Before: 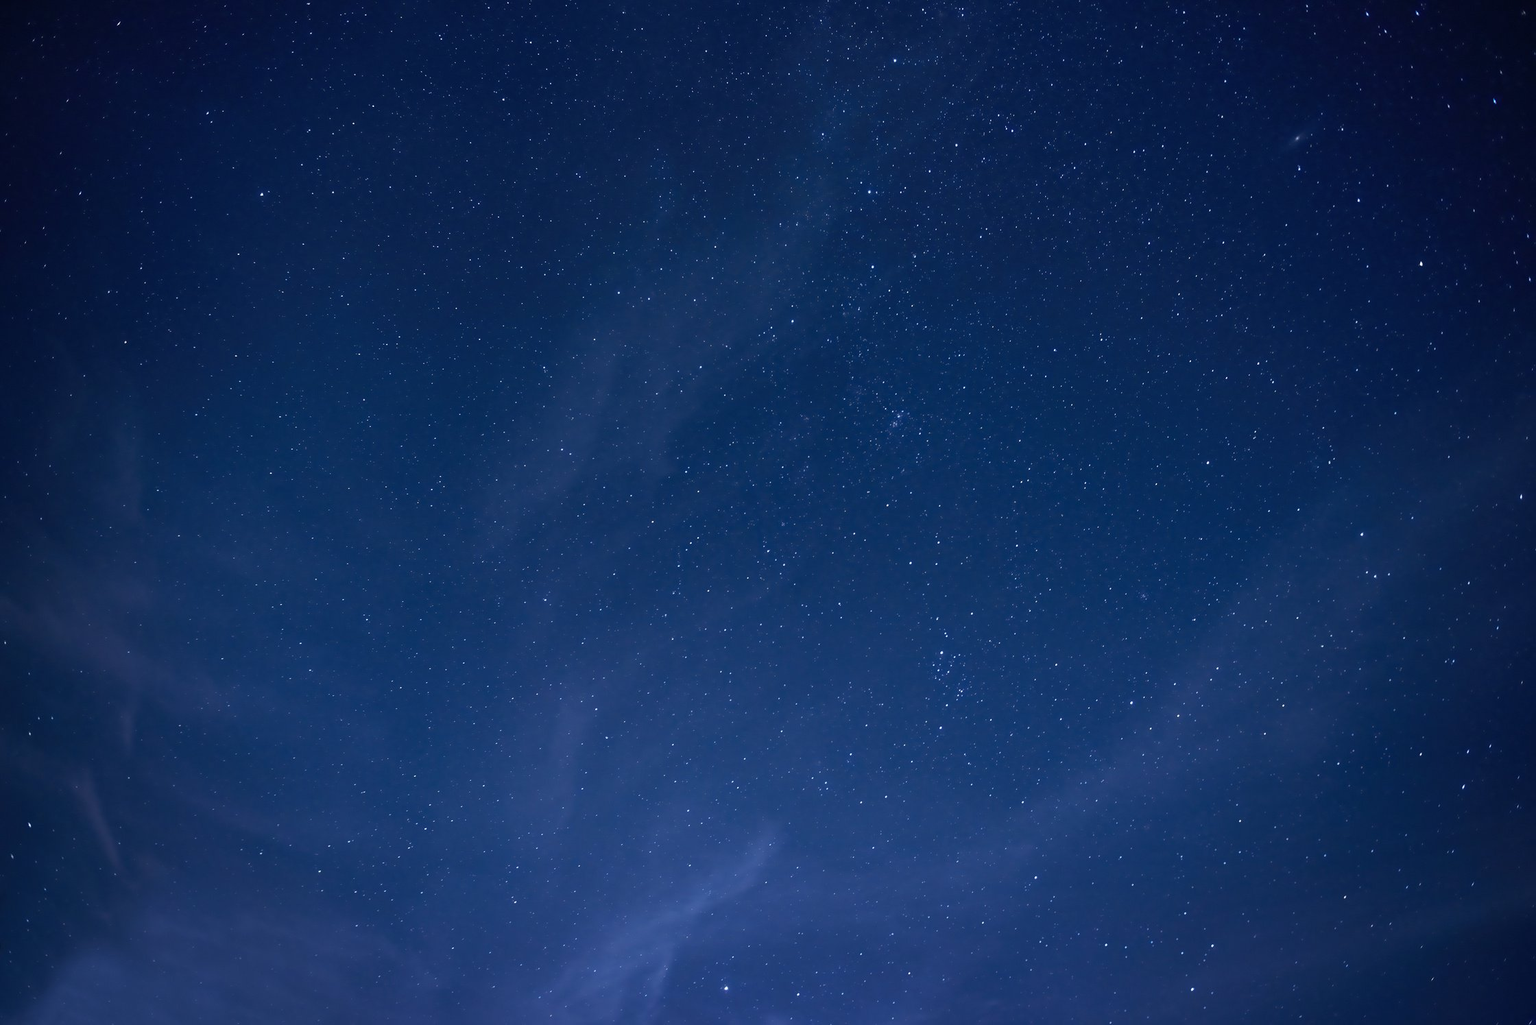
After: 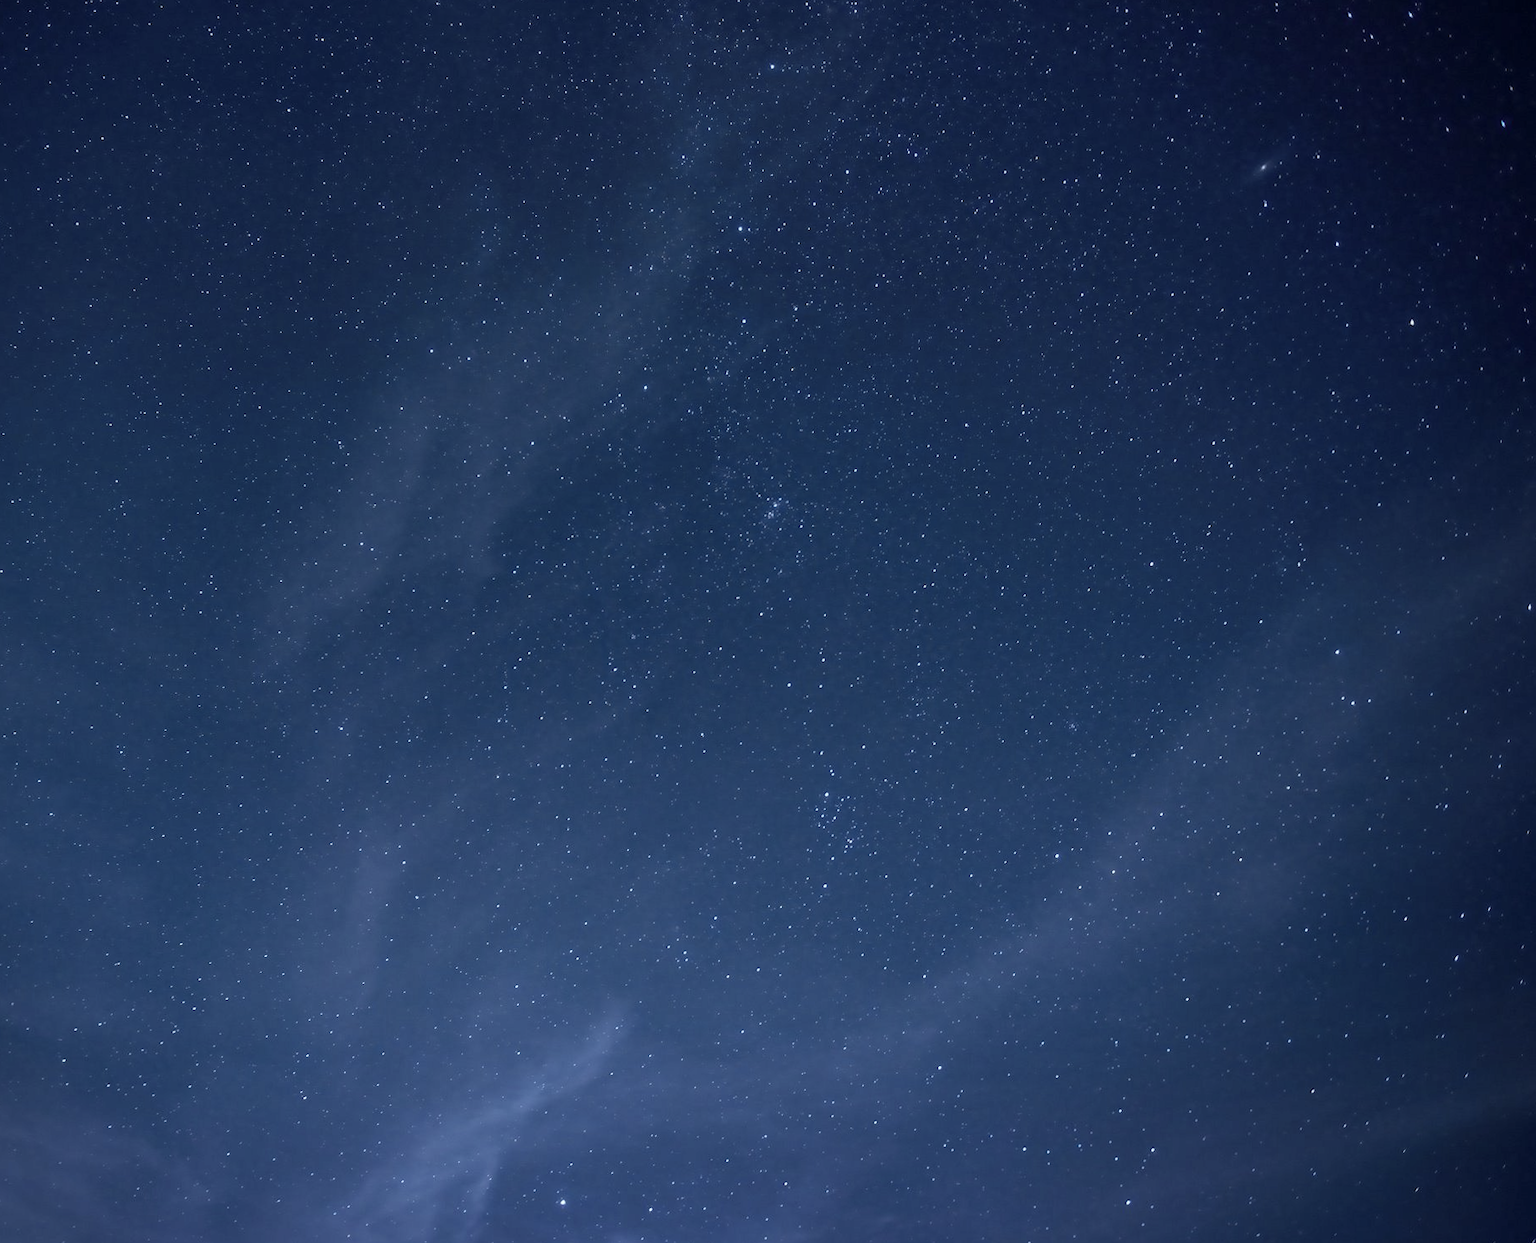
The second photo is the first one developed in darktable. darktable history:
rotate and perspective: rotation 0.174°, lens shift (vertical) 0.013, lens shift (horizontal) 0.019, shear 0.001, automatic cropping original format, crop left 0.007, crop right 0.991, crop top 0.016, crop bottom 0.997
shadows and highlights: shadows 20.55, highlights -20.99, soften with gaussian
color zones: curves: ch0 [(0, 0.299) (0.25, 0.383) (0.456, 0.352) (0.736, 0.571)]; ch1 [(0, 0.63) (0.151, 0.568) (0.254, 0.416) (0.47, 0.558) (0.732, 0.37) (0.909, 0.492)]; ch2 [(0.004, 0.604) (0.158, 0.443) (0.257, 0.403) (0.761, 0.468)]
crop: left 17.582%, bottom 0.031%
local contrast: on, module defaults
